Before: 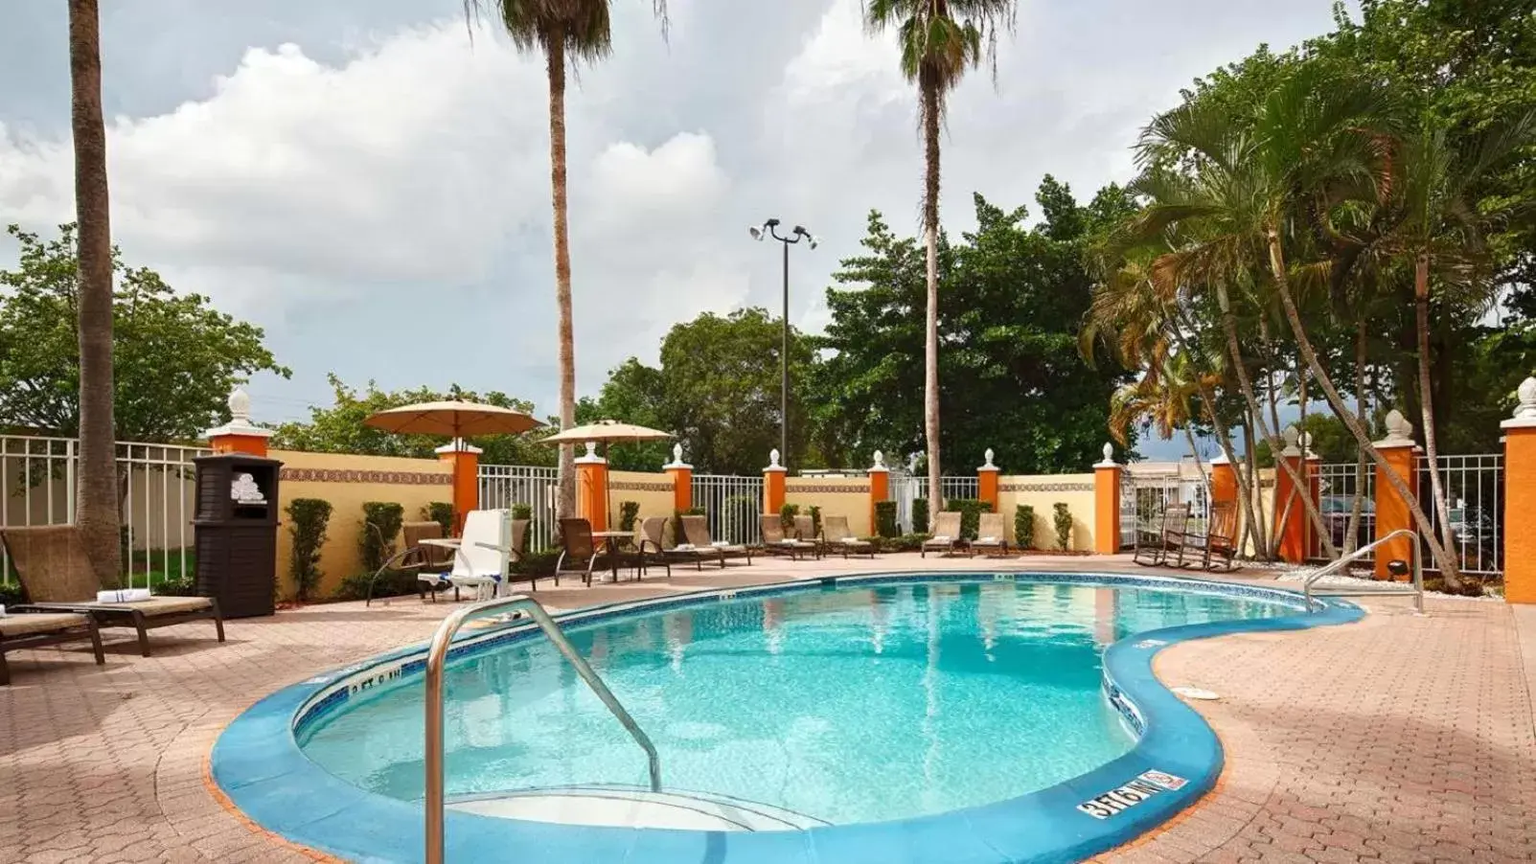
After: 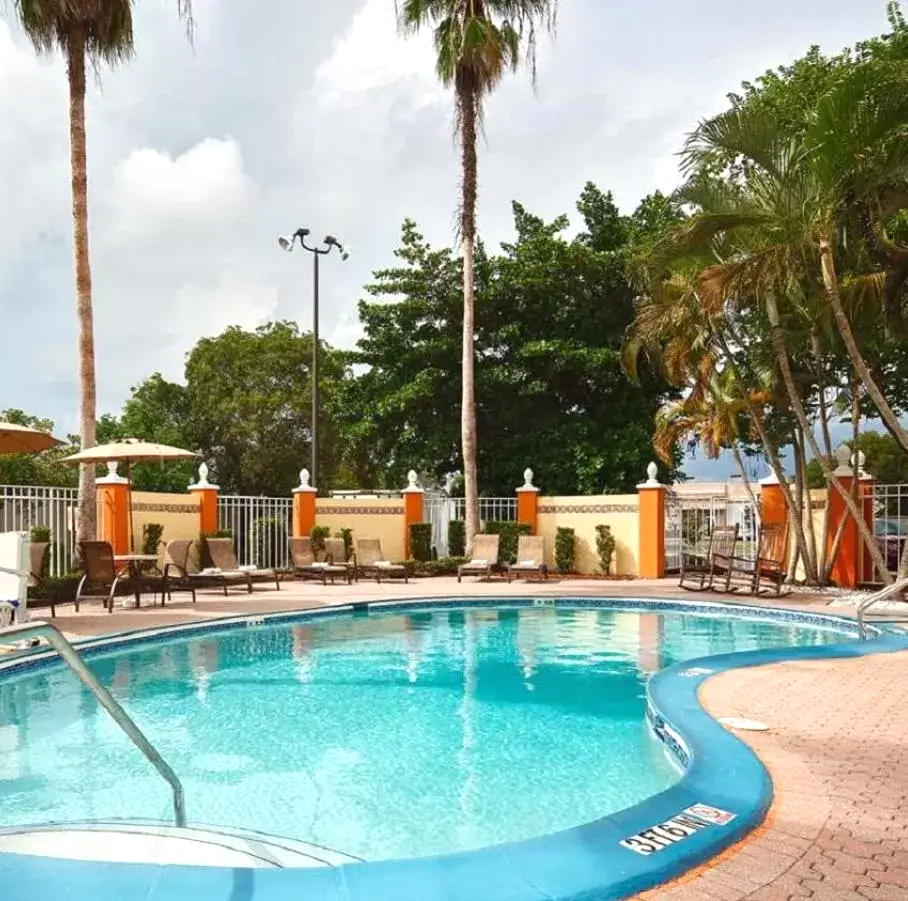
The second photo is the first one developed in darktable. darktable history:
crop: left 31.458%, top 0%, right 11.876%
color zones: curves: ch0 [(0, 0.5) (0.143, 0.5) (0.286, 0.5) (0.429, 0.5) (0.571, 0.5) (0.714, 0.476) (0.857, 0.5) (1, 0.5)]; ch2 [(0, 0.5) (0.143, 0.5) (0.286, 0.5) (0.429, 0.5) (0.571, 0.5) (0.714, 0.487) (0.857, 0.5) (1, 0.5)]
exposure: exposure 0.2 EV, compensate highlight preservation false
